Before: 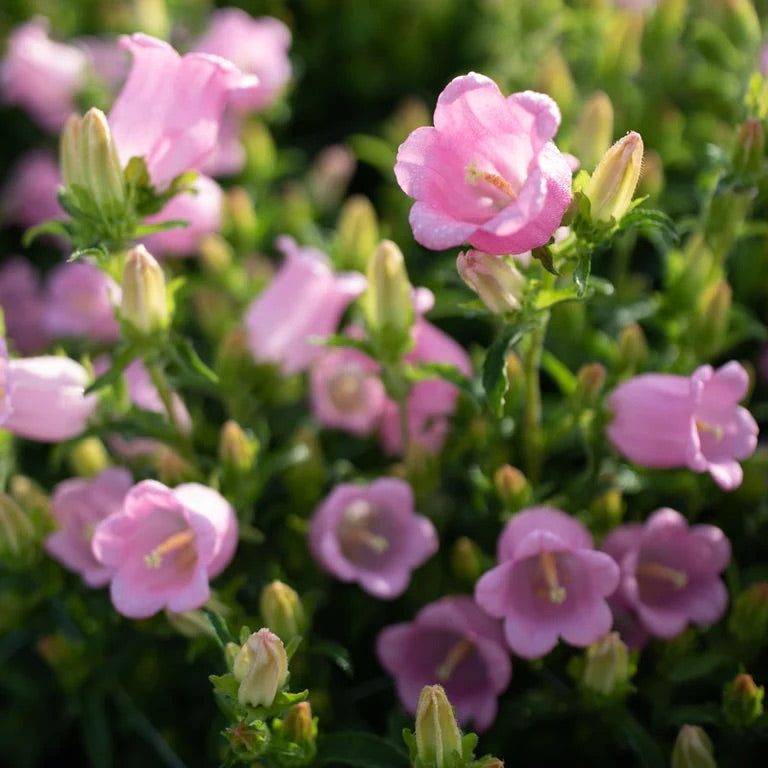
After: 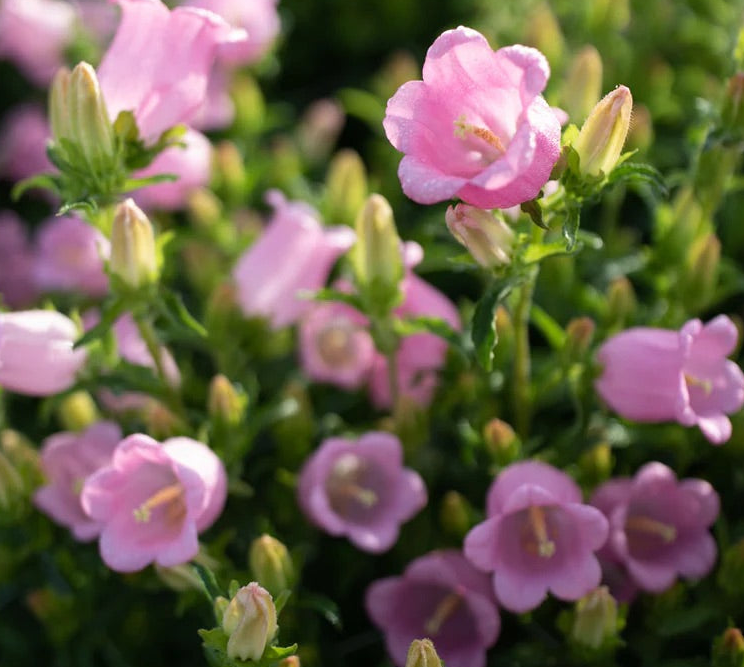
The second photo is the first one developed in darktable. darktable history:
crop: left 1.492%, top 6.117%, right 1.58%, bottom 6.95%
